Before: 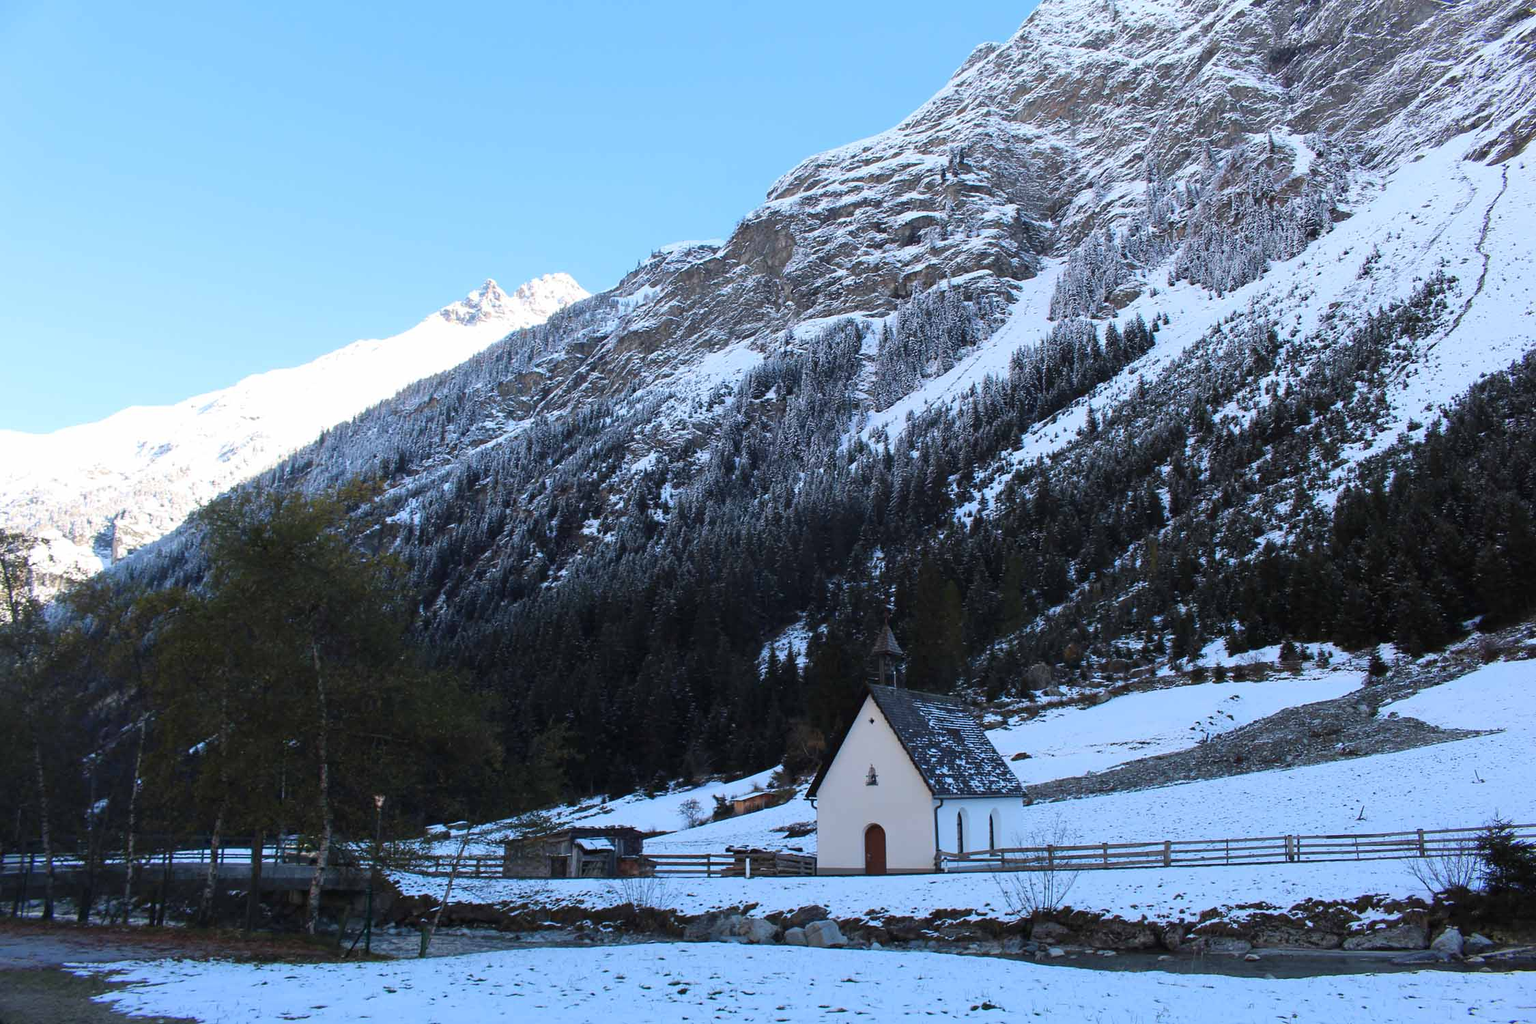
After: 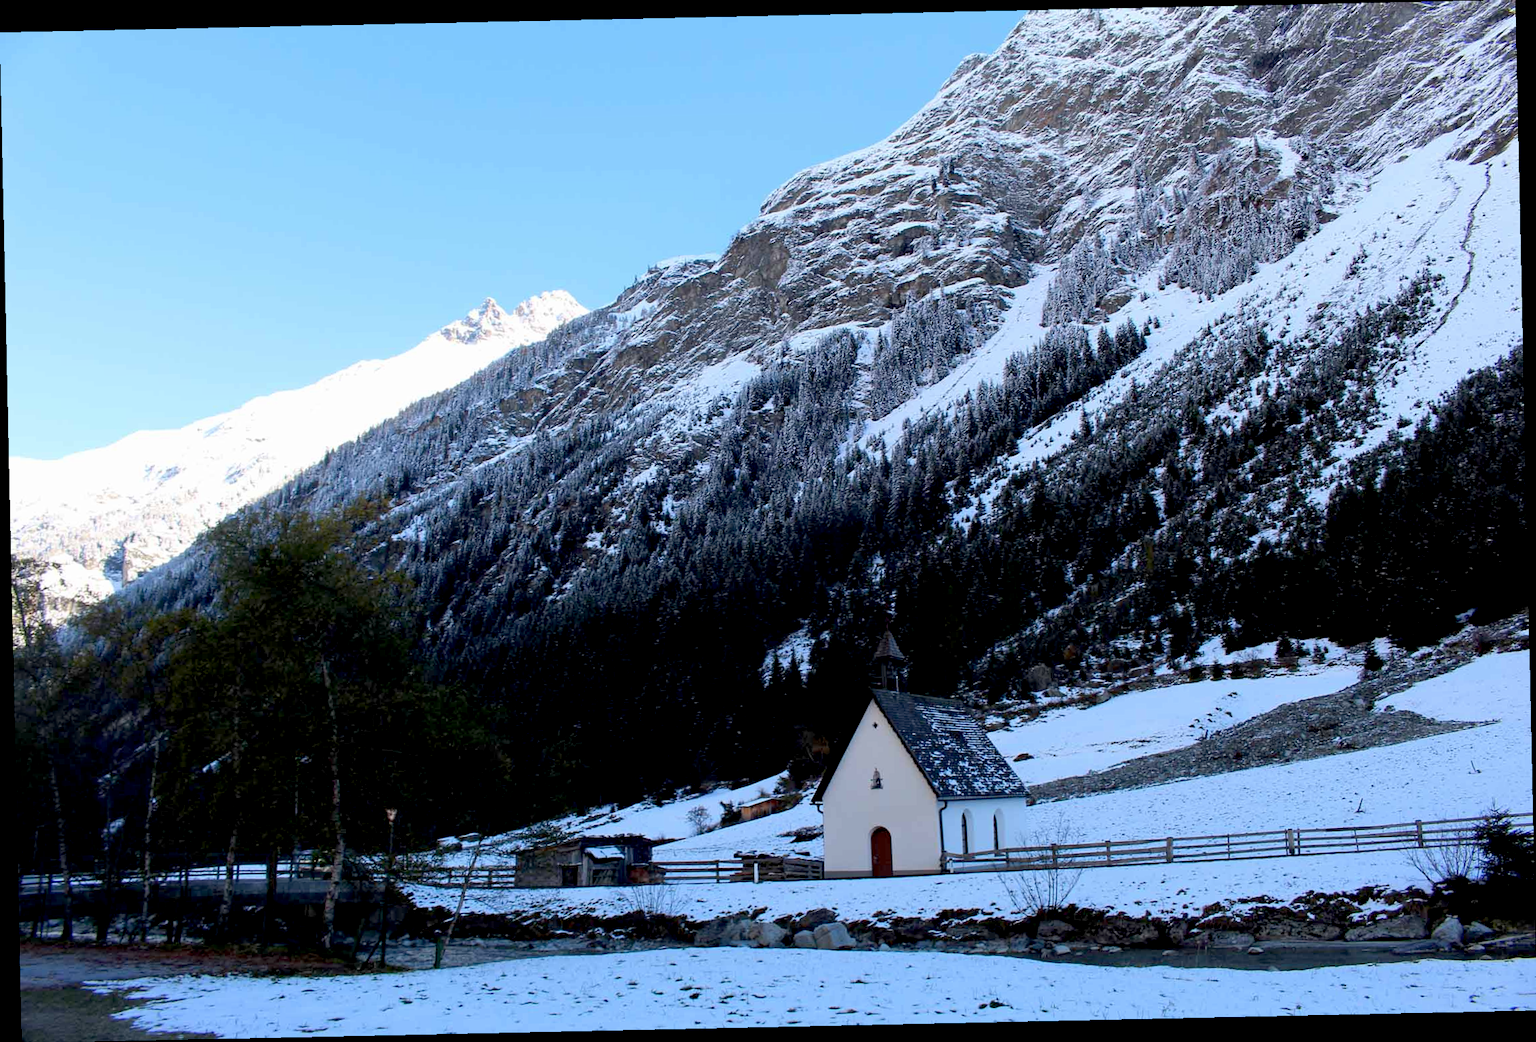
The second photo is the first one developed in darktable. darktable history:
rotate and perspective: rotation -1.24°, automatic cropping off
exposure: black level correction 0.016, exposure -0.009 EV, compensate highlight preservation false
